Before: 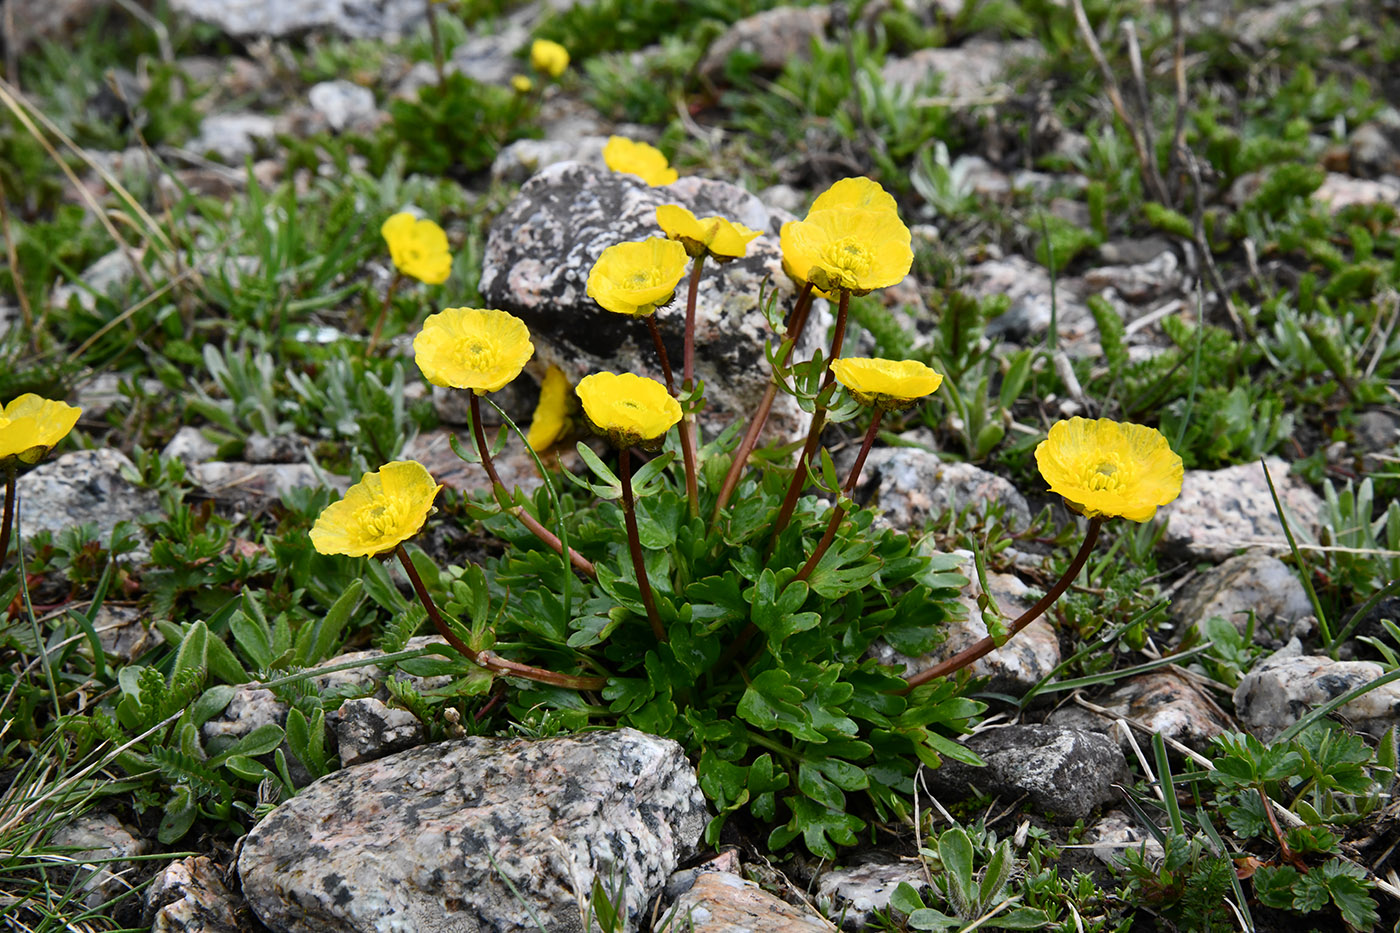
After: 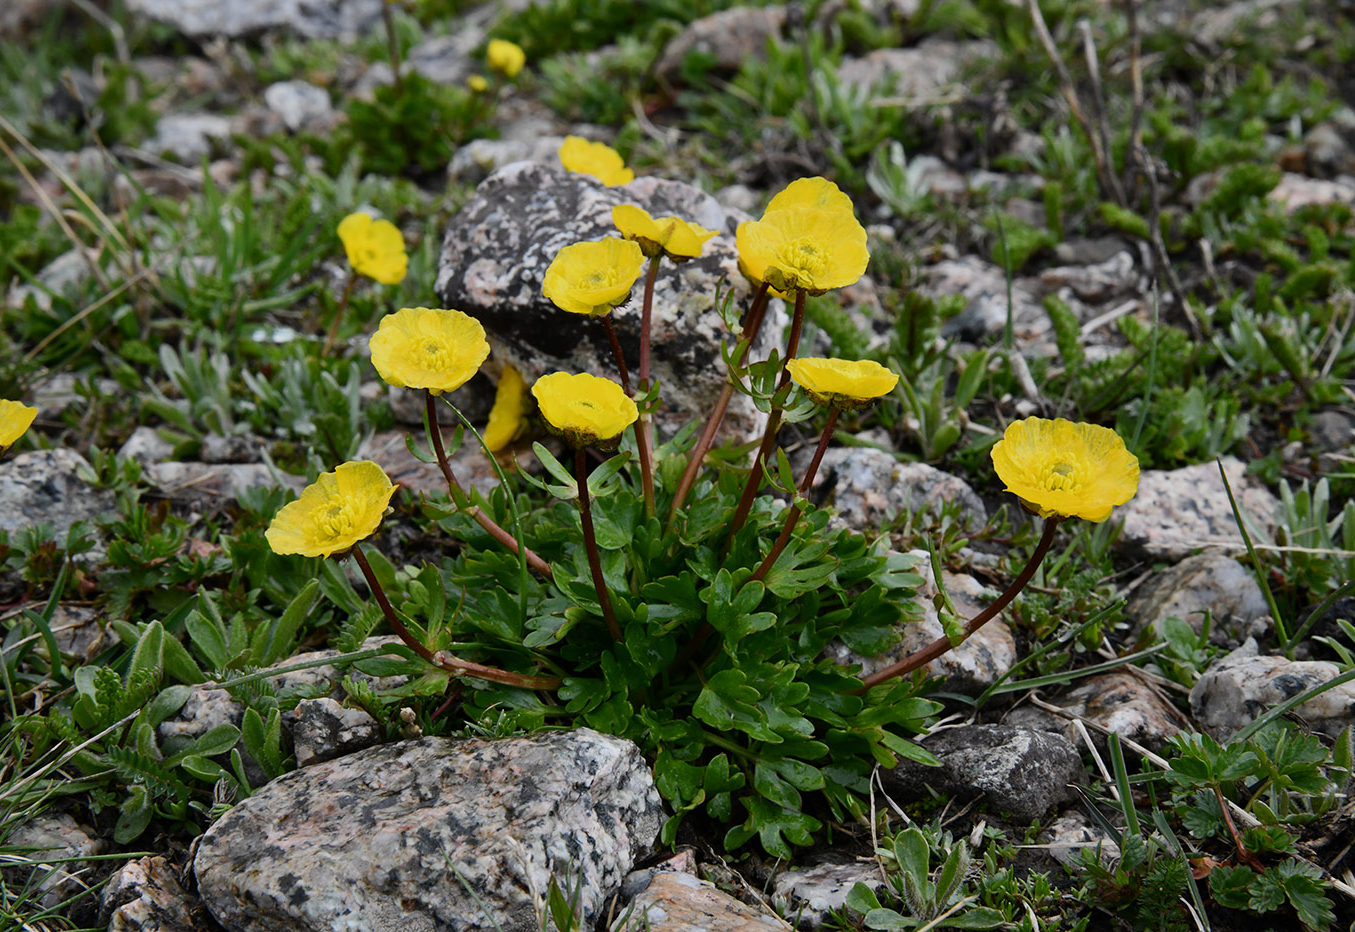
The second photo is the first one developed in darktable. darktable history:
exposure: exposure -0.41 EV, compensate highlight preservation false
crop and rotate: left 3.193%
